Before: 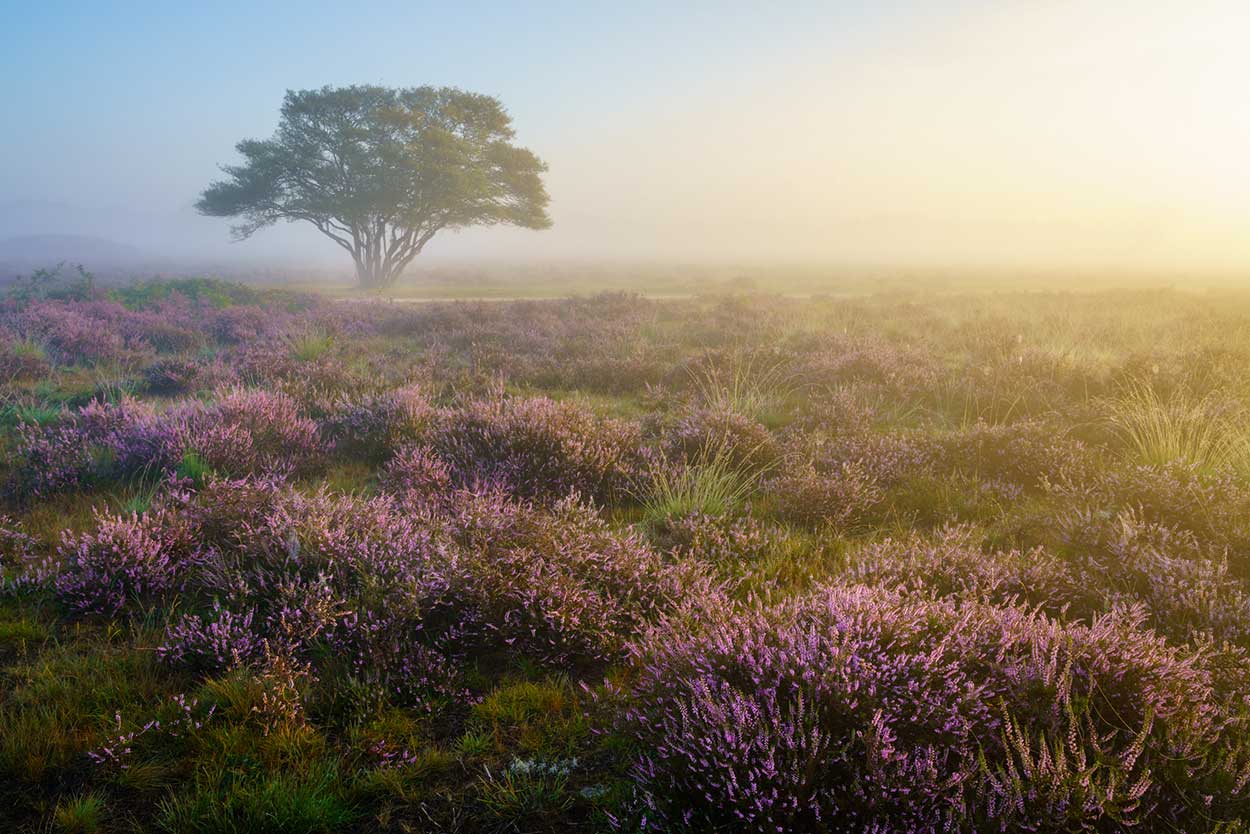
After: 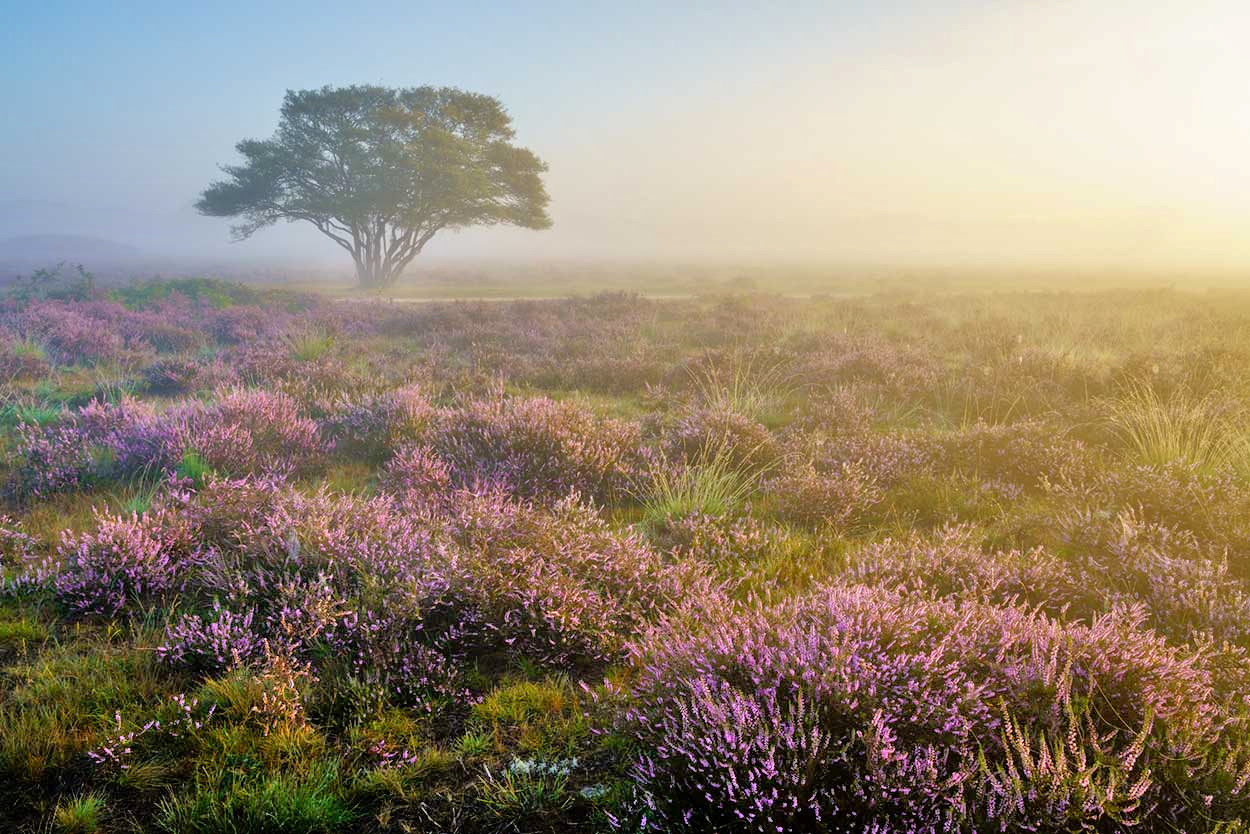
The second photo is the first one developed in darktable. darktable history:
tone equalizer: -7 EV 0.162 EV, -6 EV 0.59 EV, -5 EV 1.13 EV, -4 EV 1.3 EV, -3 EV 1.12 EV, -2 EV 0.6 EV, -1 EV 0.152 EV
exposure: black level correction 0.001, compensate highlight preservation false
shadows and highlights: shadows 37.77, highlights -27.95, soften with gaussian
